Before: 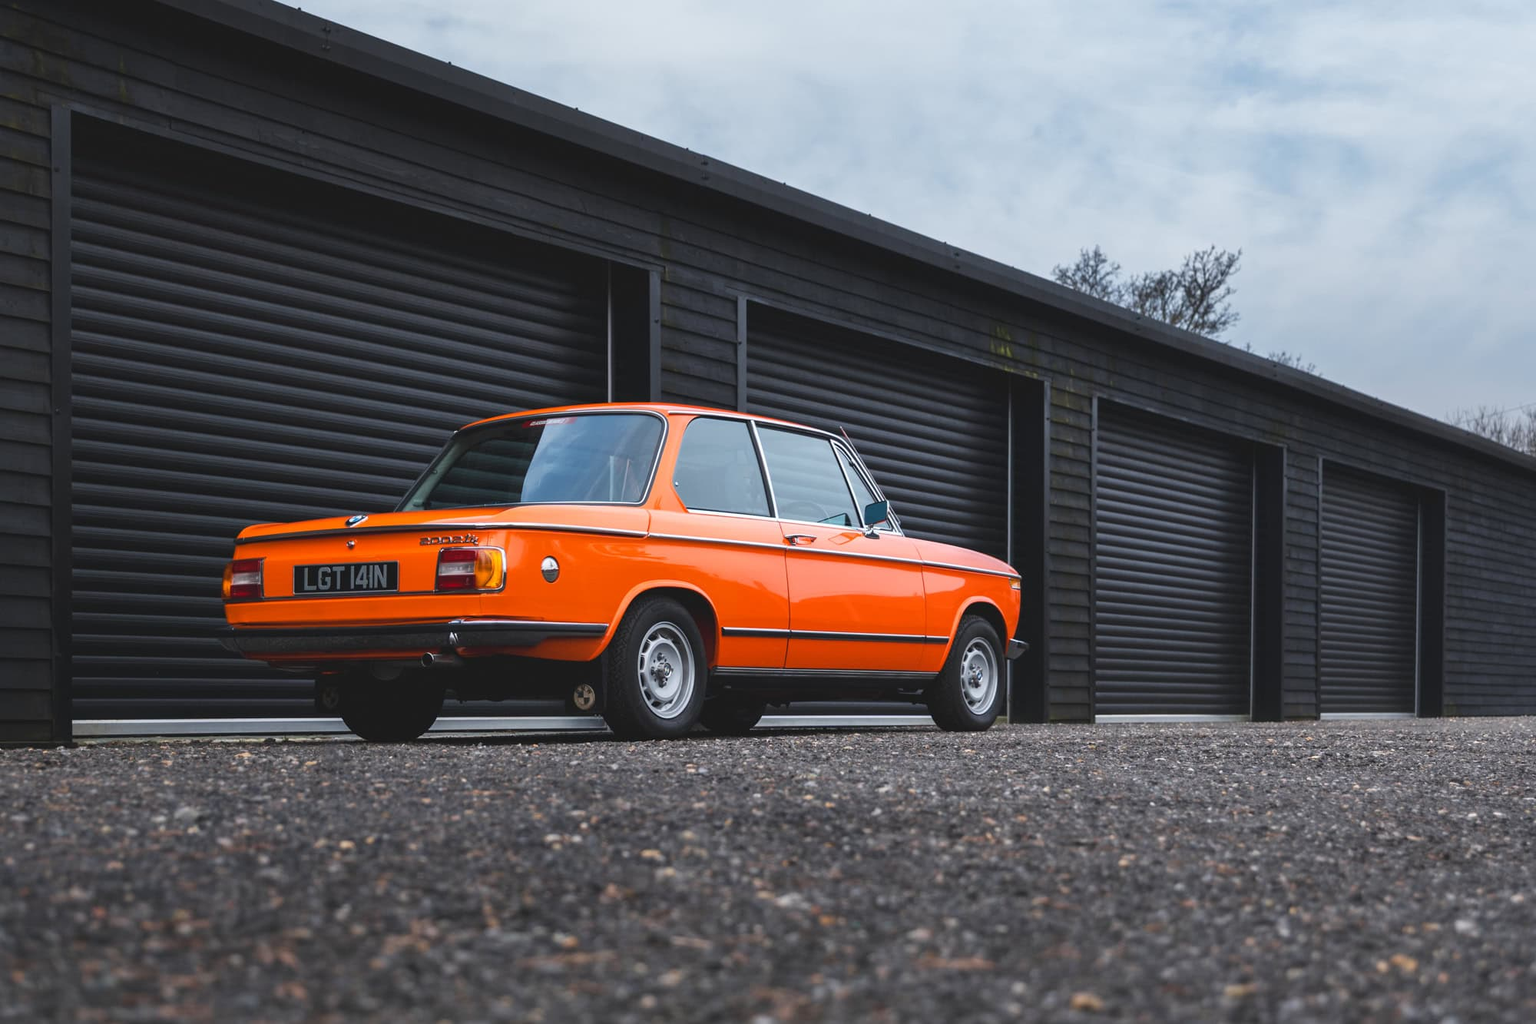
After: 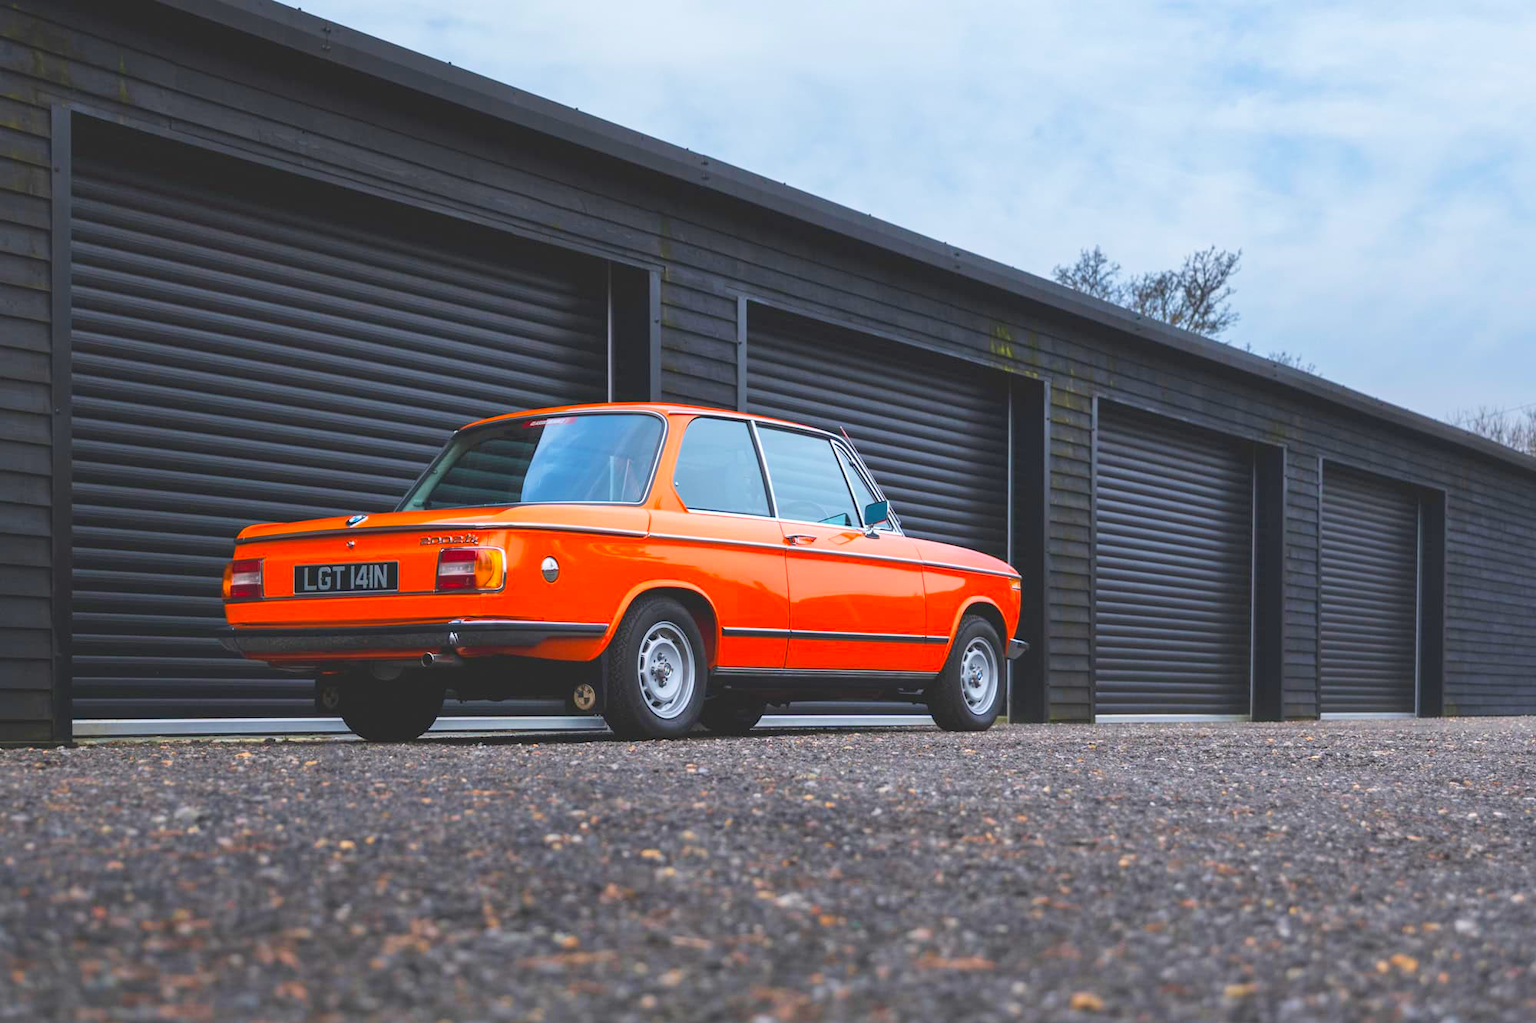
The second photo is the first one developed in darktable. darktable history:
contrast brightness saturation: contrast 0.069, brightness 0.175, saturation 0.403
velvia: on, module defaults
